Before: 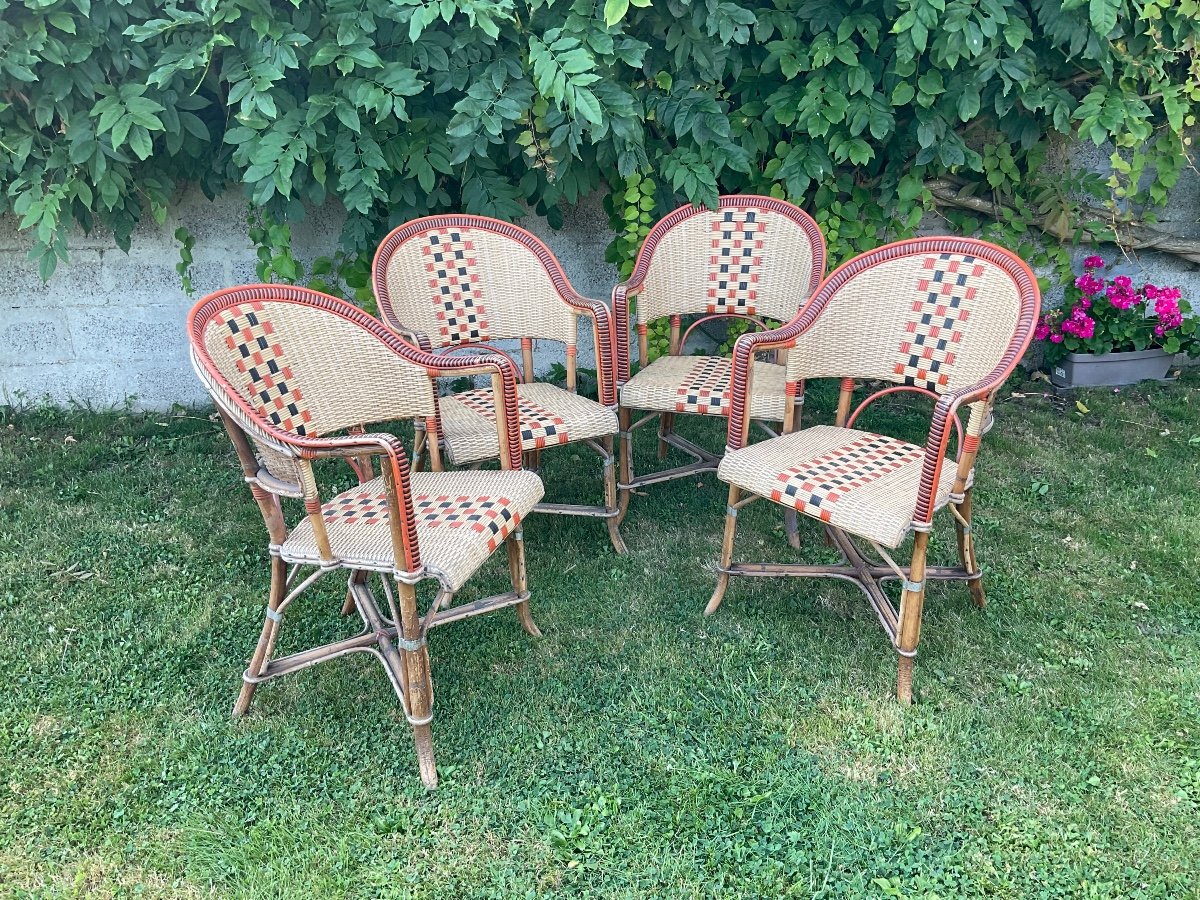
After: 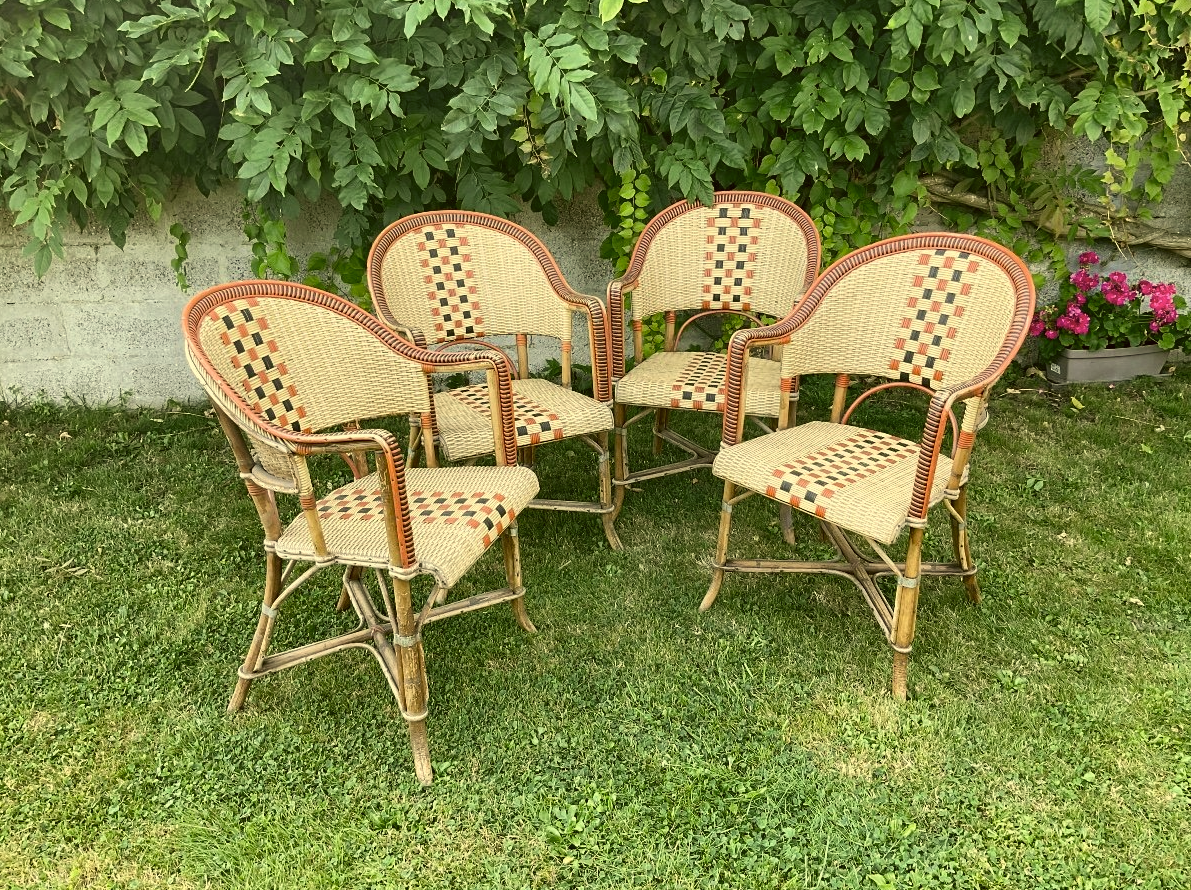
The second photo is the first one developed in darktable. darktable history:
crop: left 0.48%, top 0.479%, right 0.197%, bottom 0.544%
contrast brightness saturation: contrast 0.106, saturation -0.173
color correction: highlights a* 0.105, highlights b* 29.1, shadows a* -0.161, shadows b* 21
